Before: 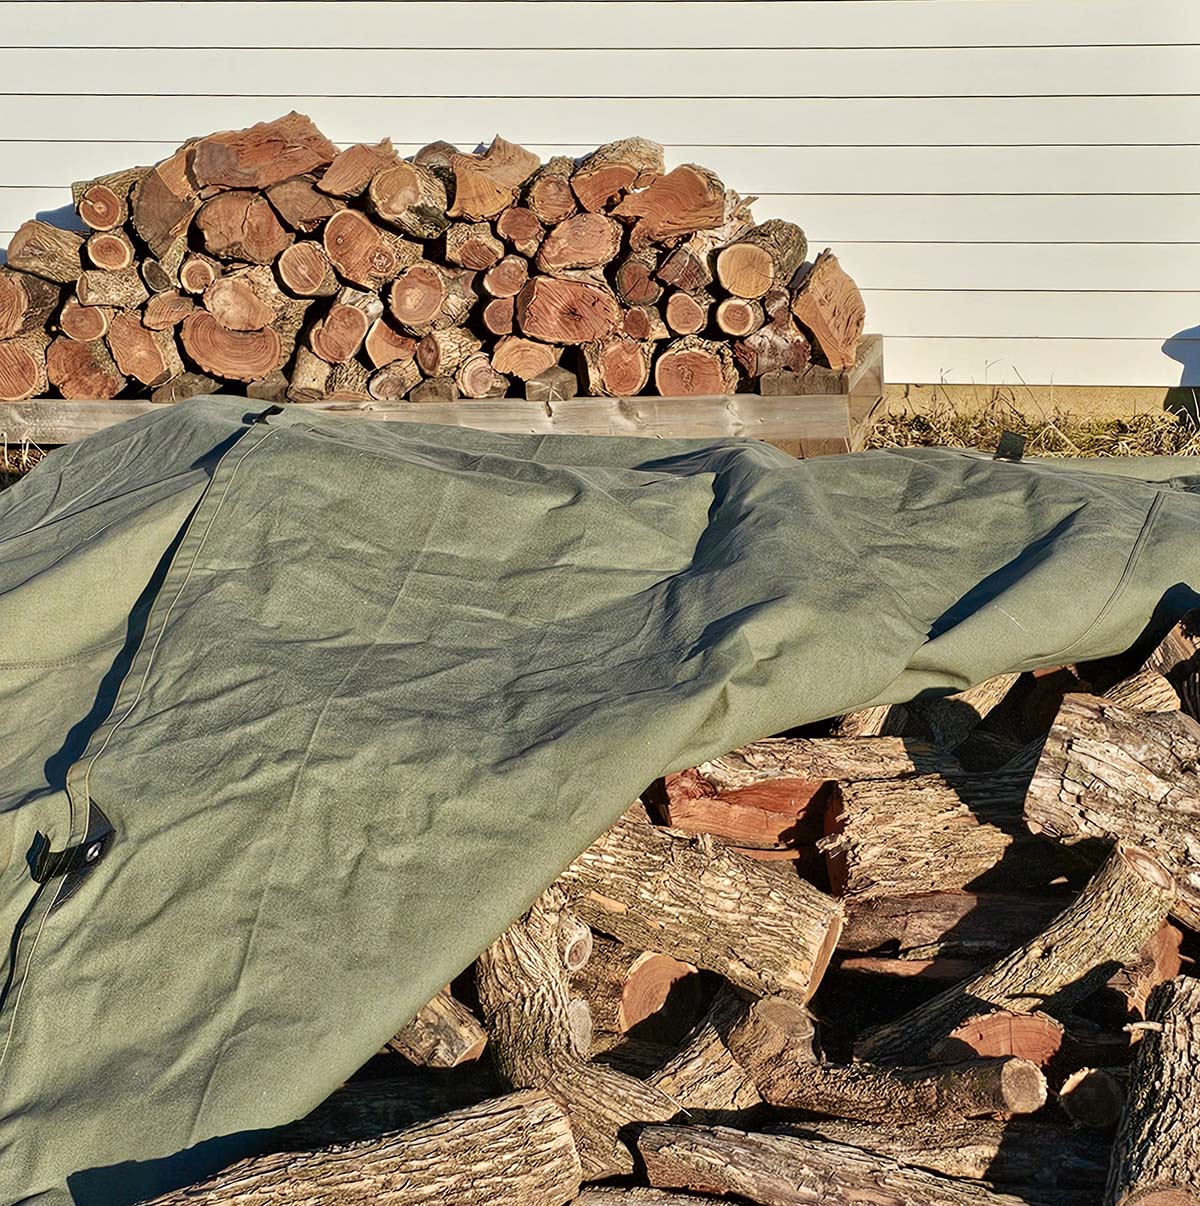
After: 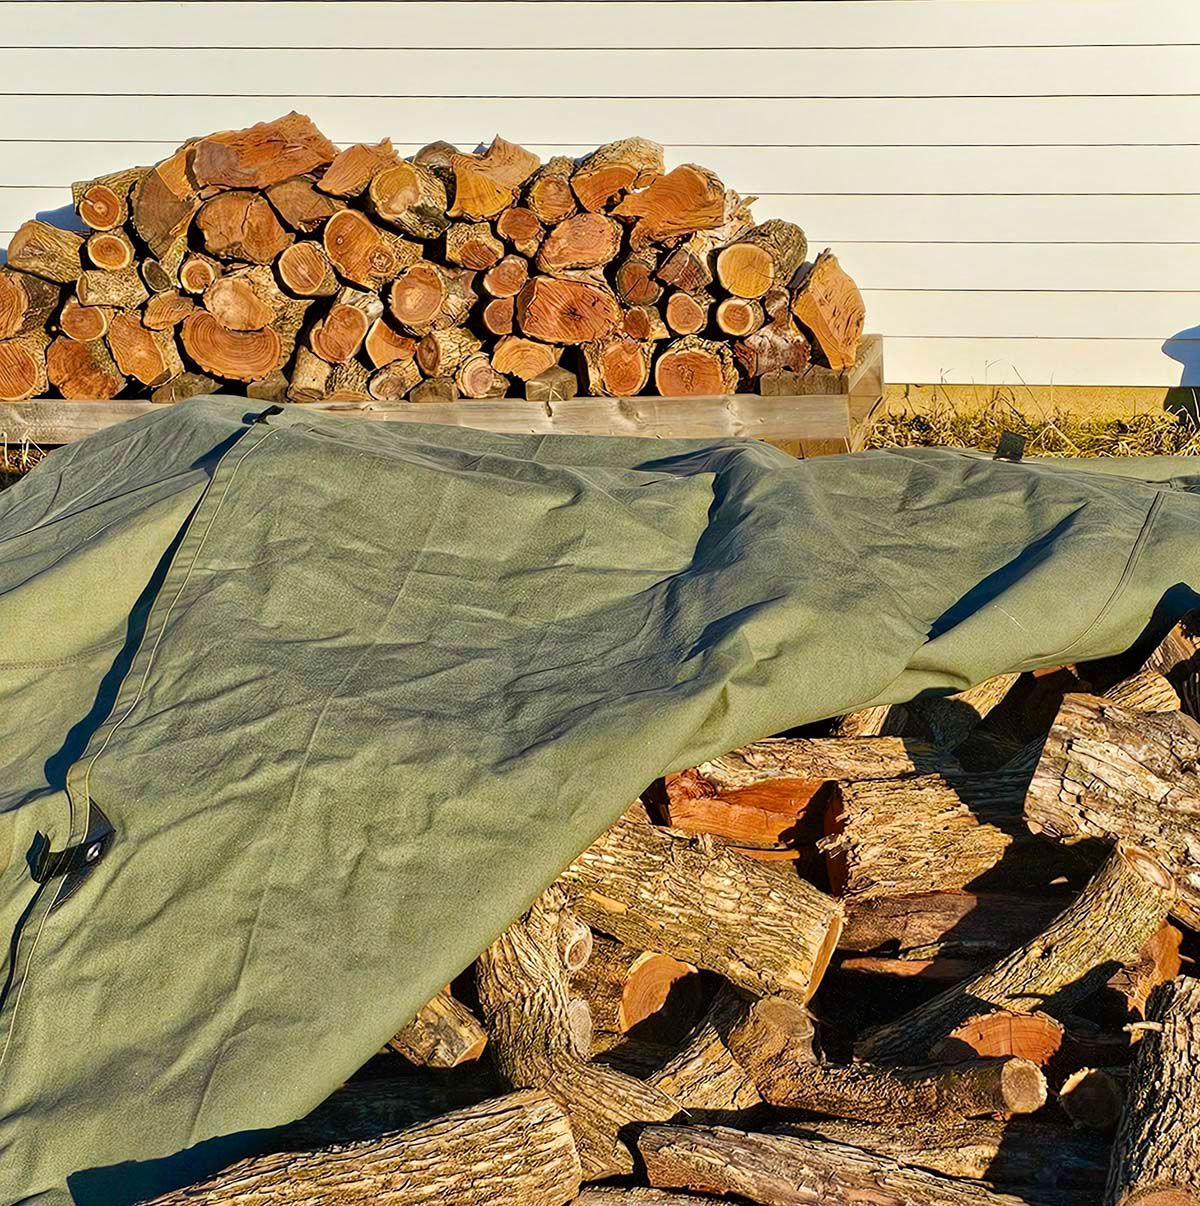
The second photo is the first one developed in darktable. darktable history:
shadows and highlights: shadows -24.28, highlights 49.77, soften with gaussian
color balance rgb: linear chroma grading › global chroma 15%, perceptual saturation grading › global saturation 30%
